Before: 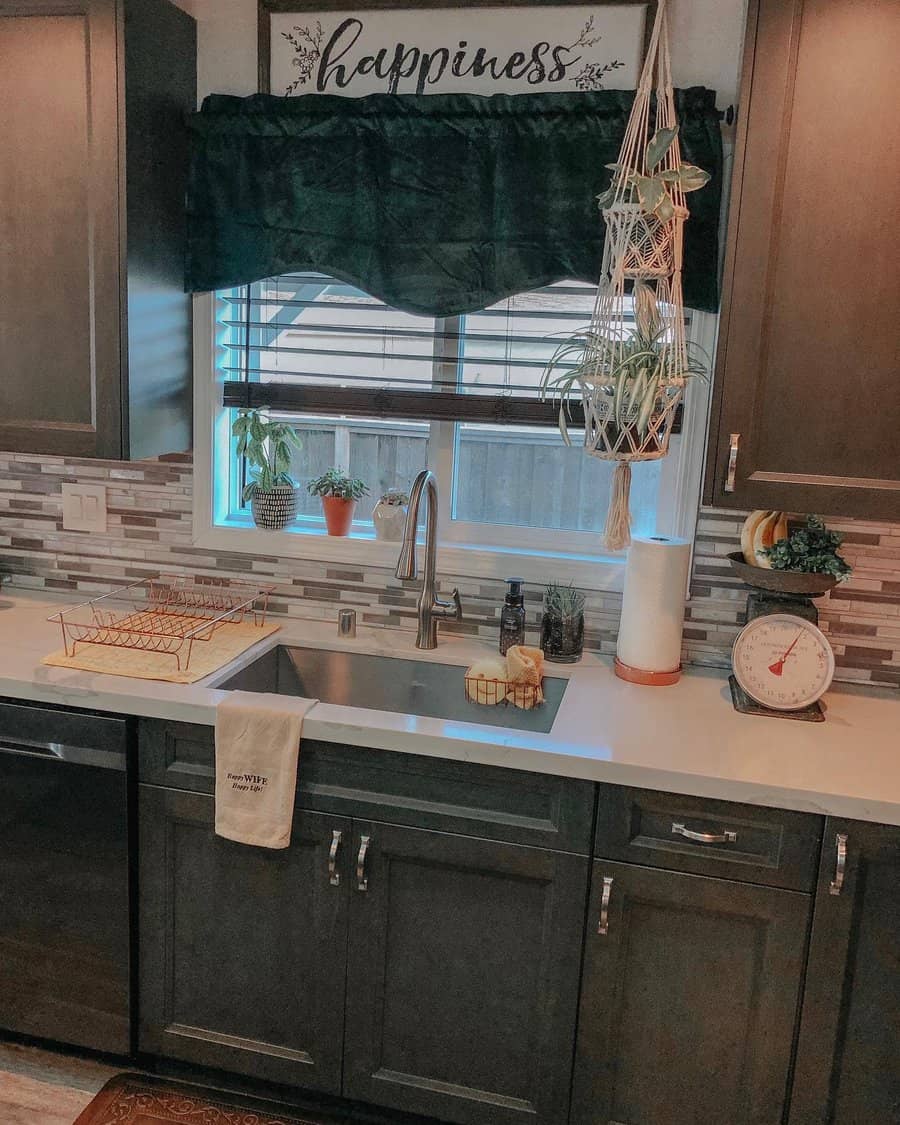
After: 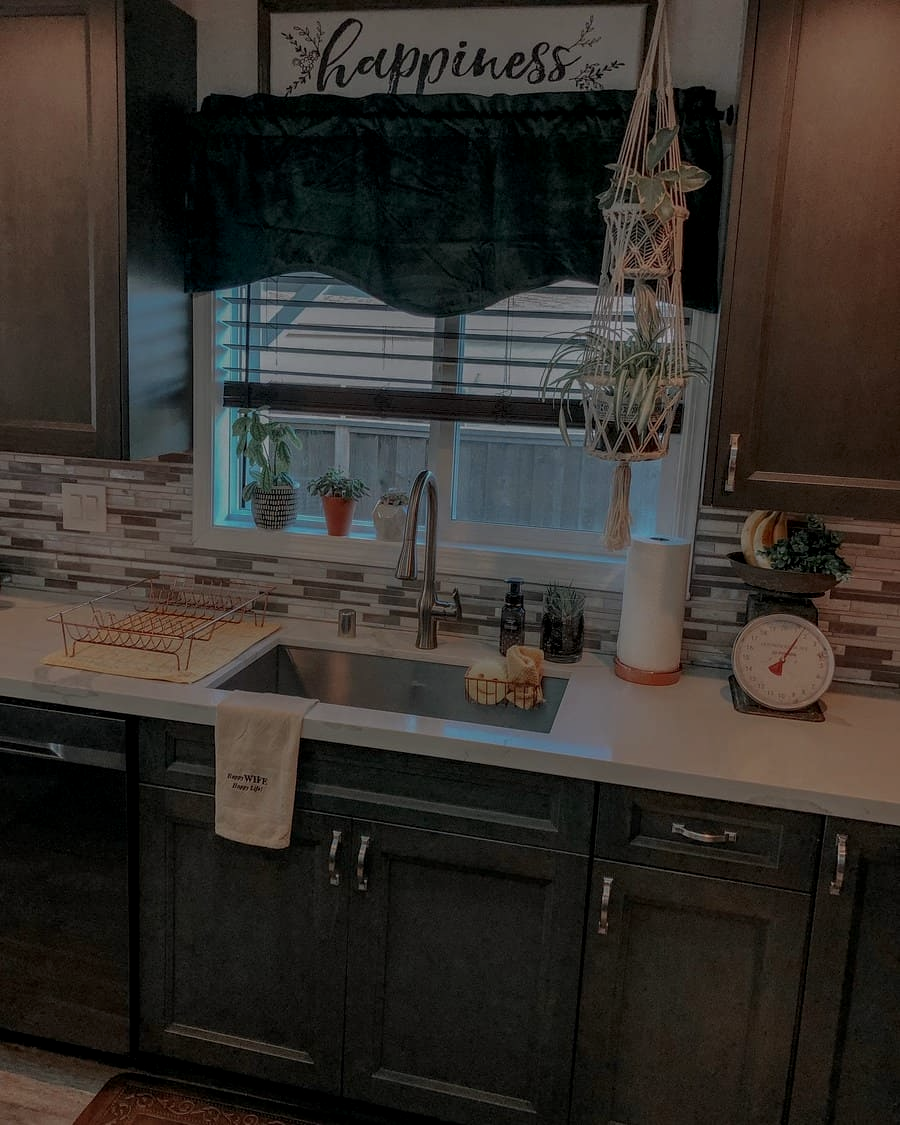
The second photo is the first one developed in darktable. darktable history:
exposure: exposure -1.565 EV, compensate highlight preservation false
local contrast: on, module defaults
